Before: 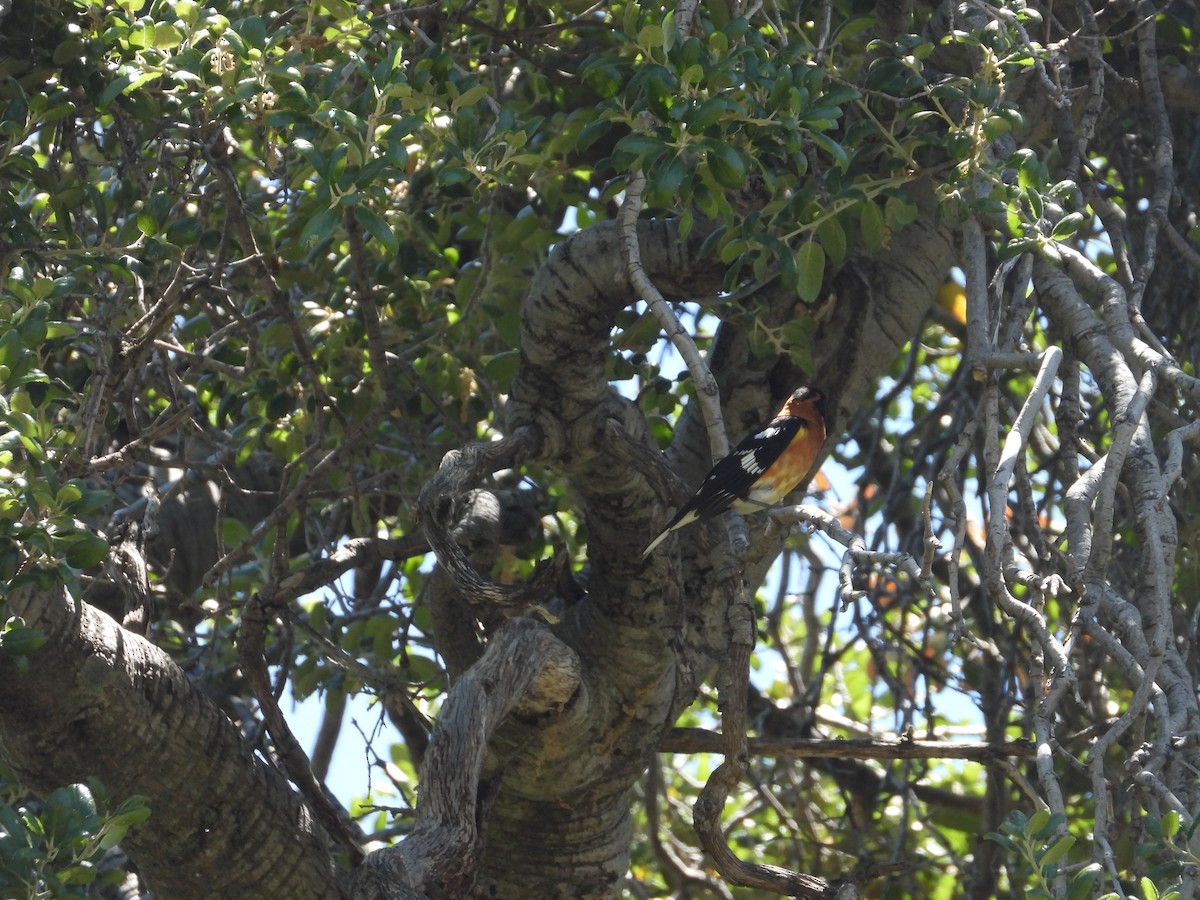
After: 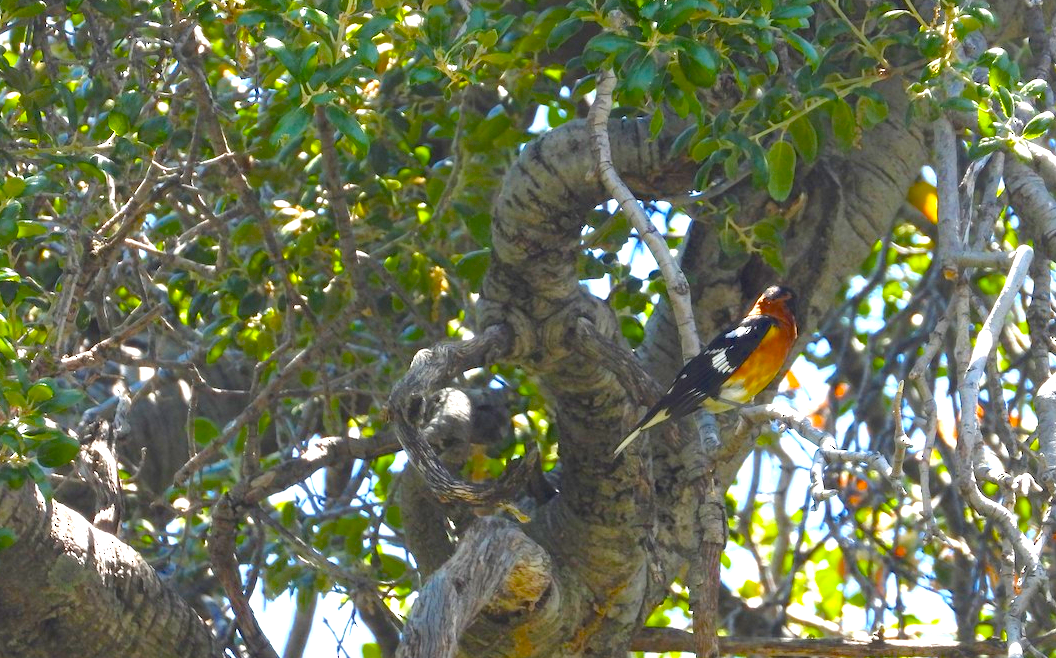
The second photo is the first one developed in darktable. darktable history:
crop and rotate: left 2.443%, top 11.324%, right 9.479%, bottom 15.557%
color balance rgb: linear chroma grading › global chroma 9.017%, perceptual saturation grading › global saturation 36.736%, perceptual brilliance grading › mid-tones 9.282%, perceptual brilliance grading › shadows 15.521%, global vibrance 15.93%, saturation formula JzAzBz (2021)
exposure: black level correction 0, exposure 1 EV, compensate exposure bias true, compensate highlight preservation false
